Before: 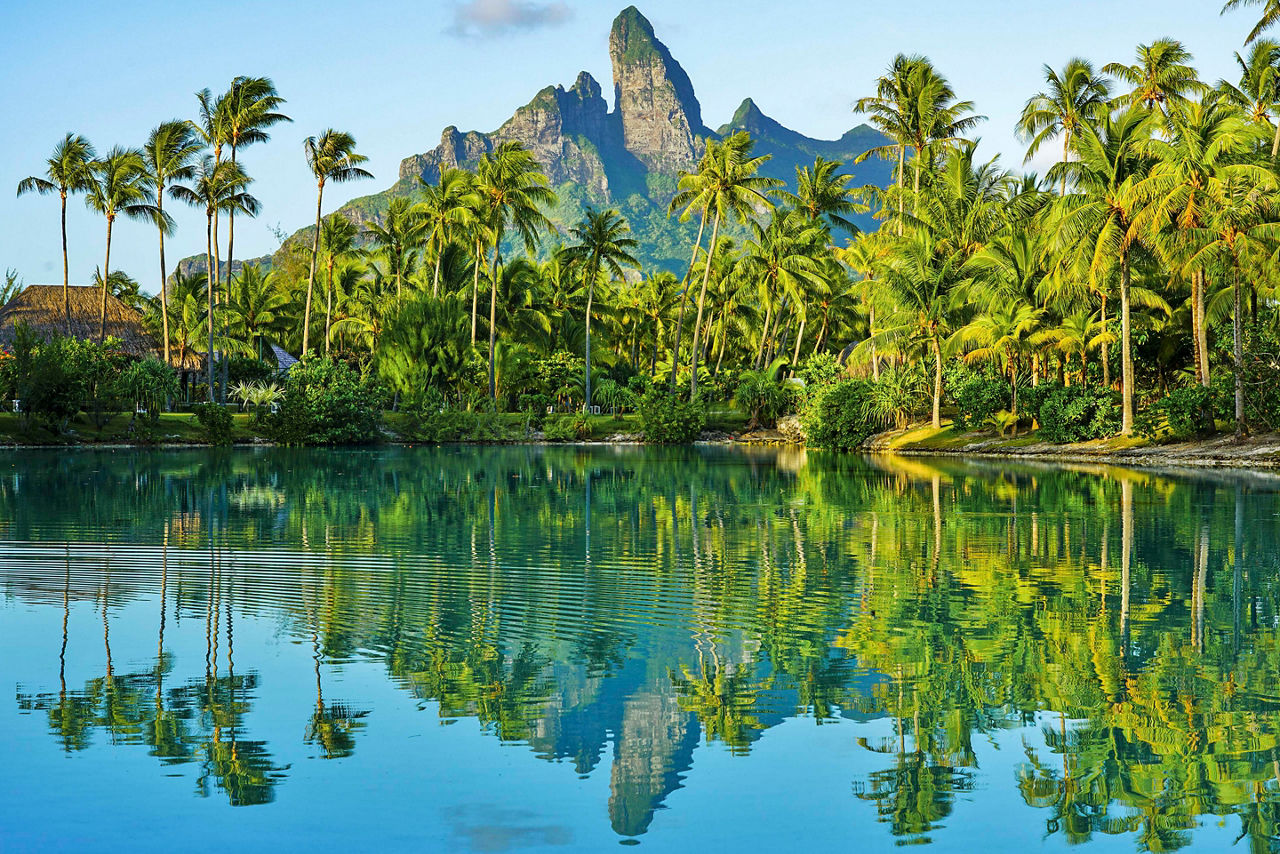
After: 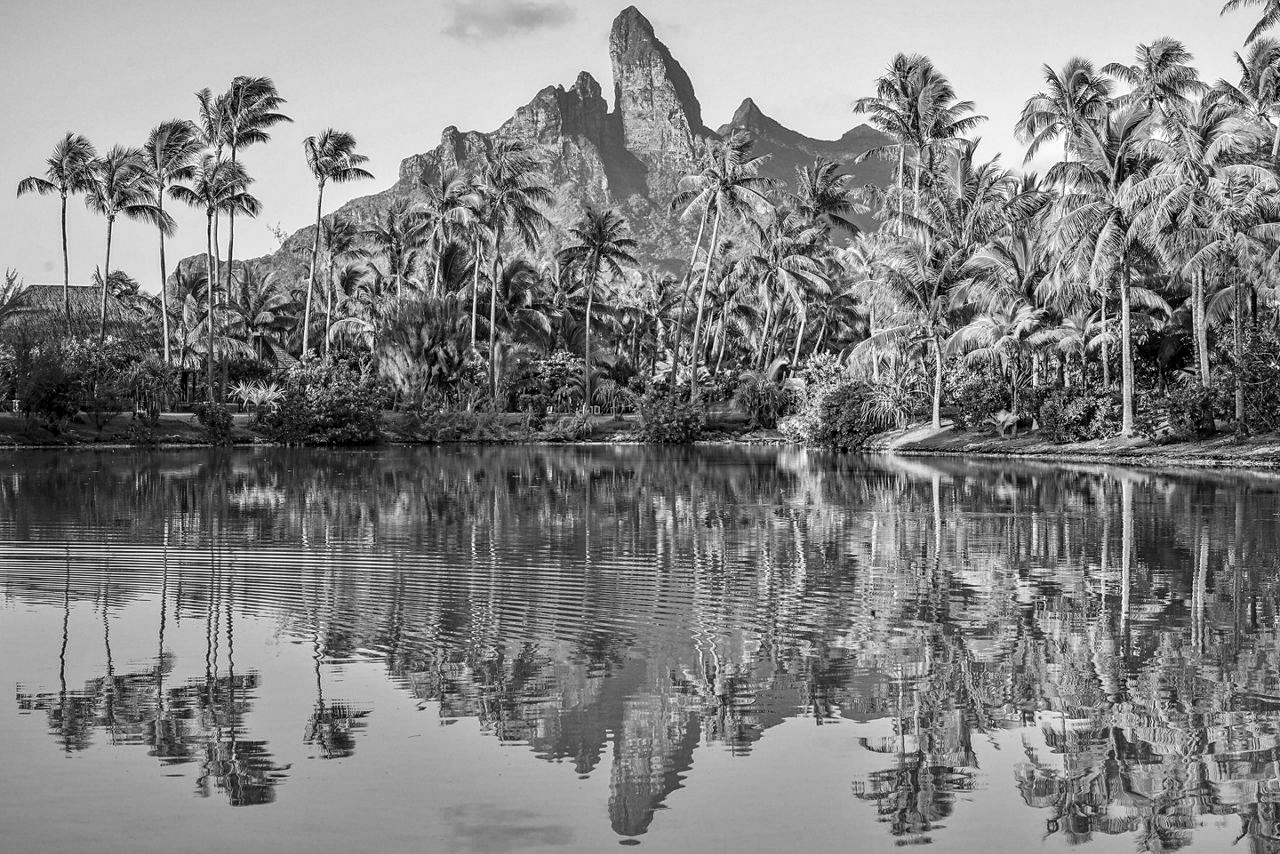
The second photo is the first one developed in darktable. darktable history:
local contrast: on, module defaults
exposure: exposure 0.178 EV, compensate exposure bias true, compensate highlight preservation false
monochrome: a -74.22, b 78.2
